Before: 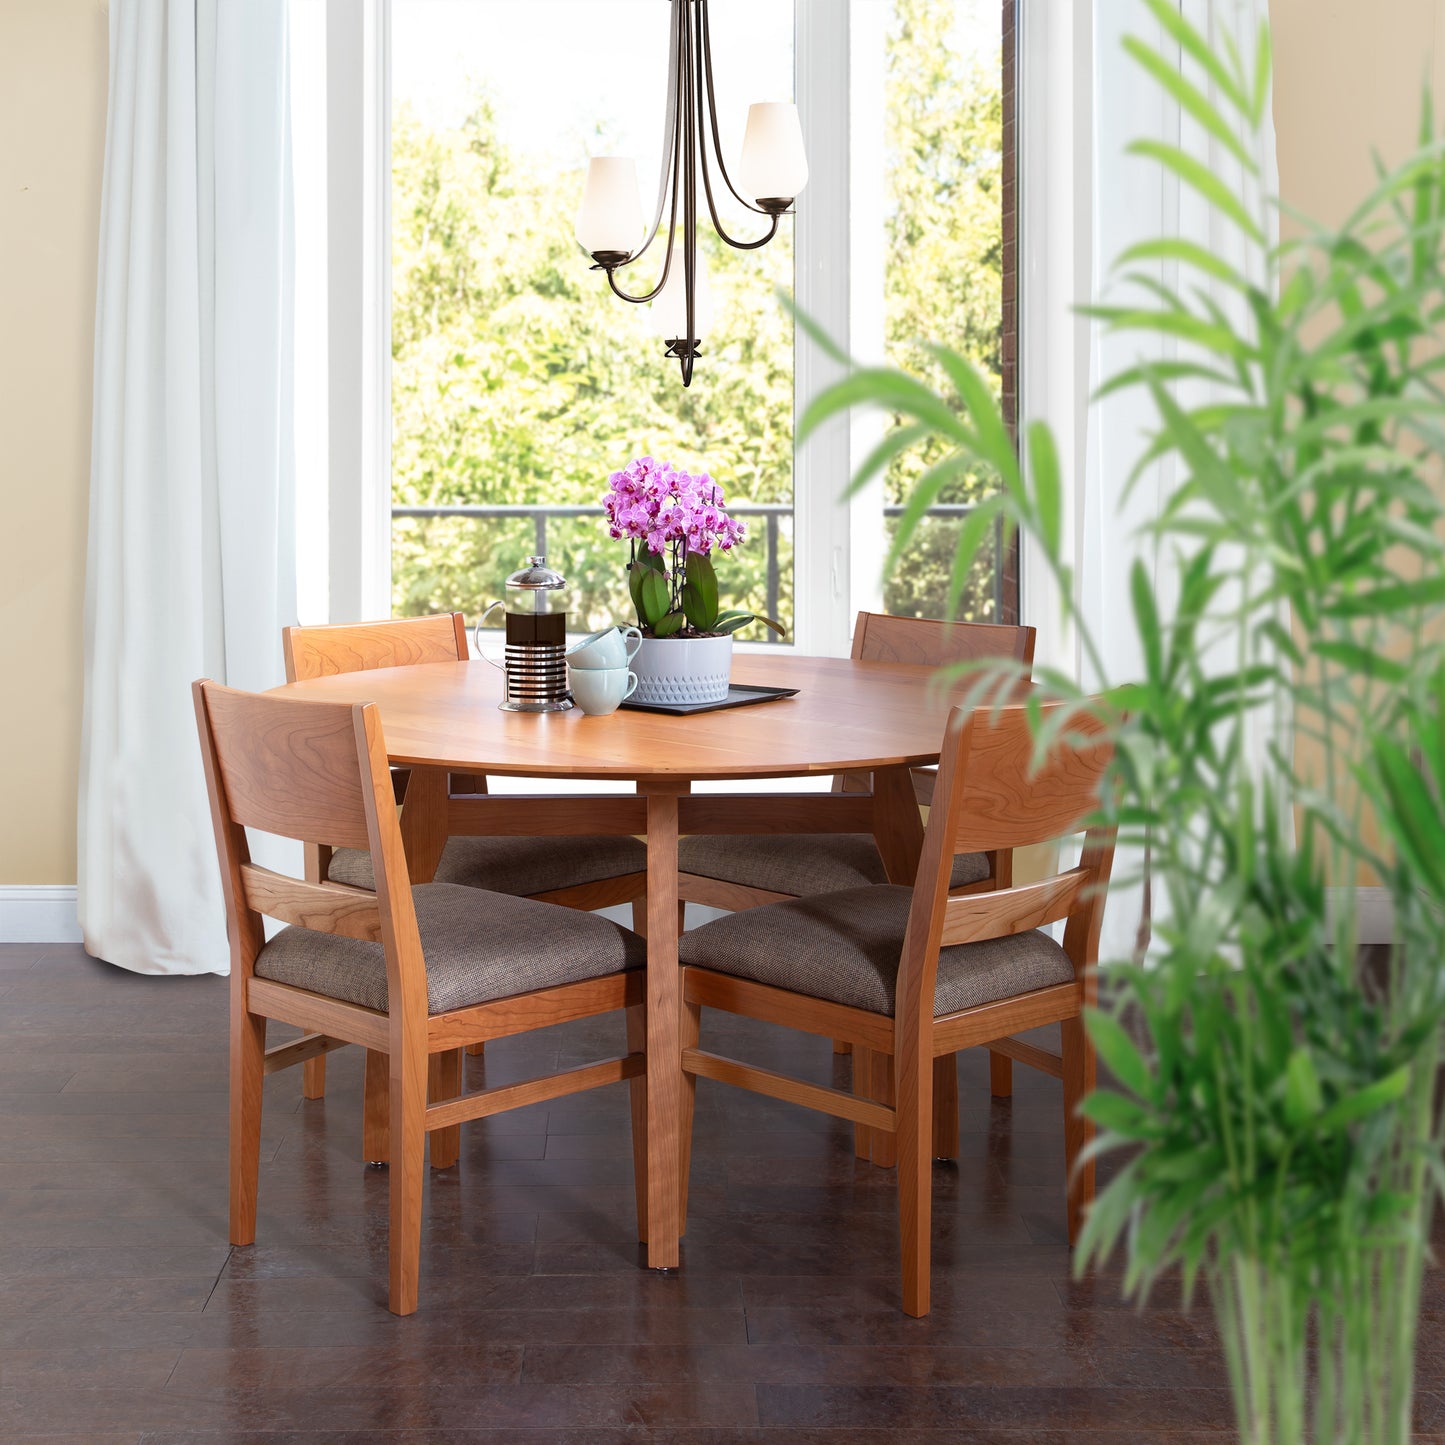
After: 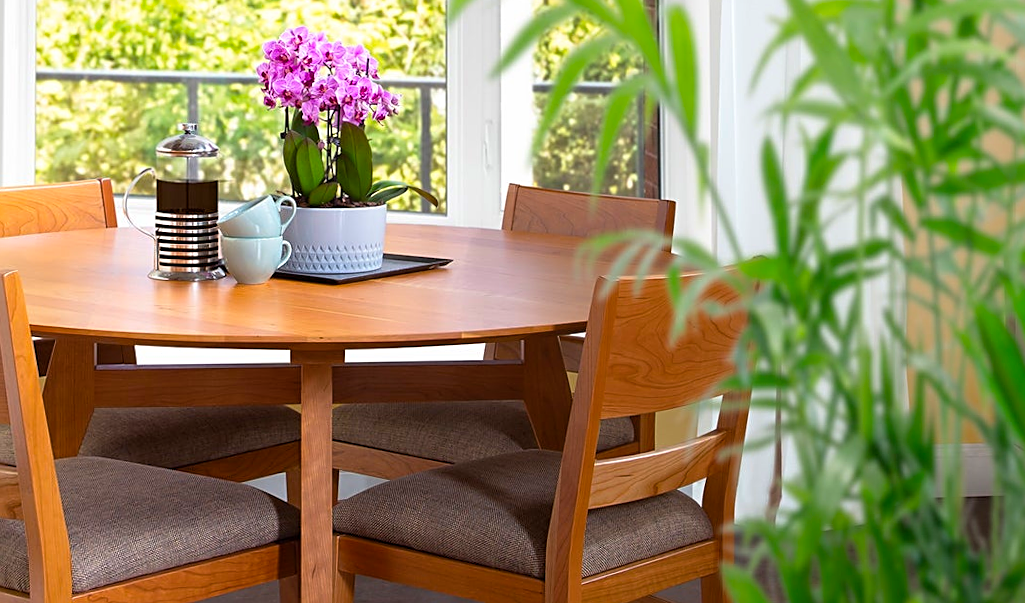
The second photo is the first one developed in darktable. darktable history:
base curve: curves: ch0 [(0, 0) (0.472, 0.455) (1, 1)], preserve colors none
sharpen: on, module defaults
crop and rotate: left 27.938%, top 27.046%, bottom 27.046%
rotate and perspective: rotation -0.013°, lens shift (vertical) -0.027, lens shift (horizontal) 0.178, crop left 0.016, crop right 0.989, crop top 0.082, crop bottom 0.918
color balance rgb: linear chroma grading › global chroma 13.3%, global vibrance 41.49%
